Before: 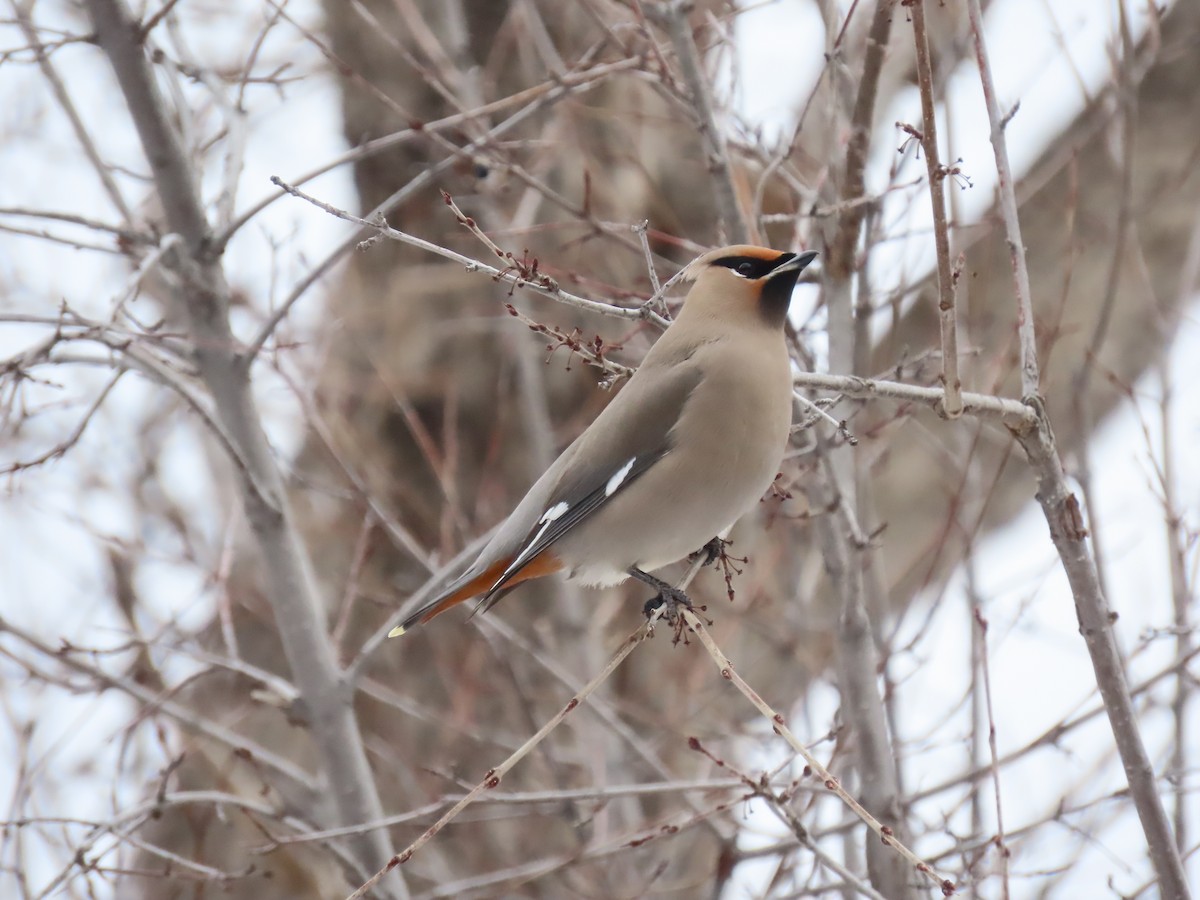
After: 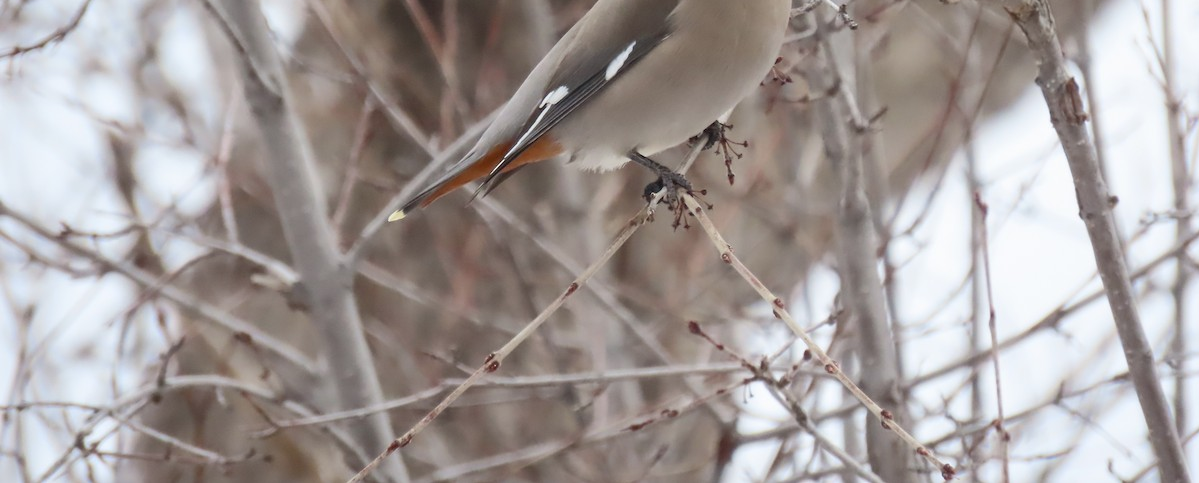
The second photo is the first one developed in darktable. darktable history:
crop and rotate: top 46.237%
contrast brightness saturation: saturation -0.05
